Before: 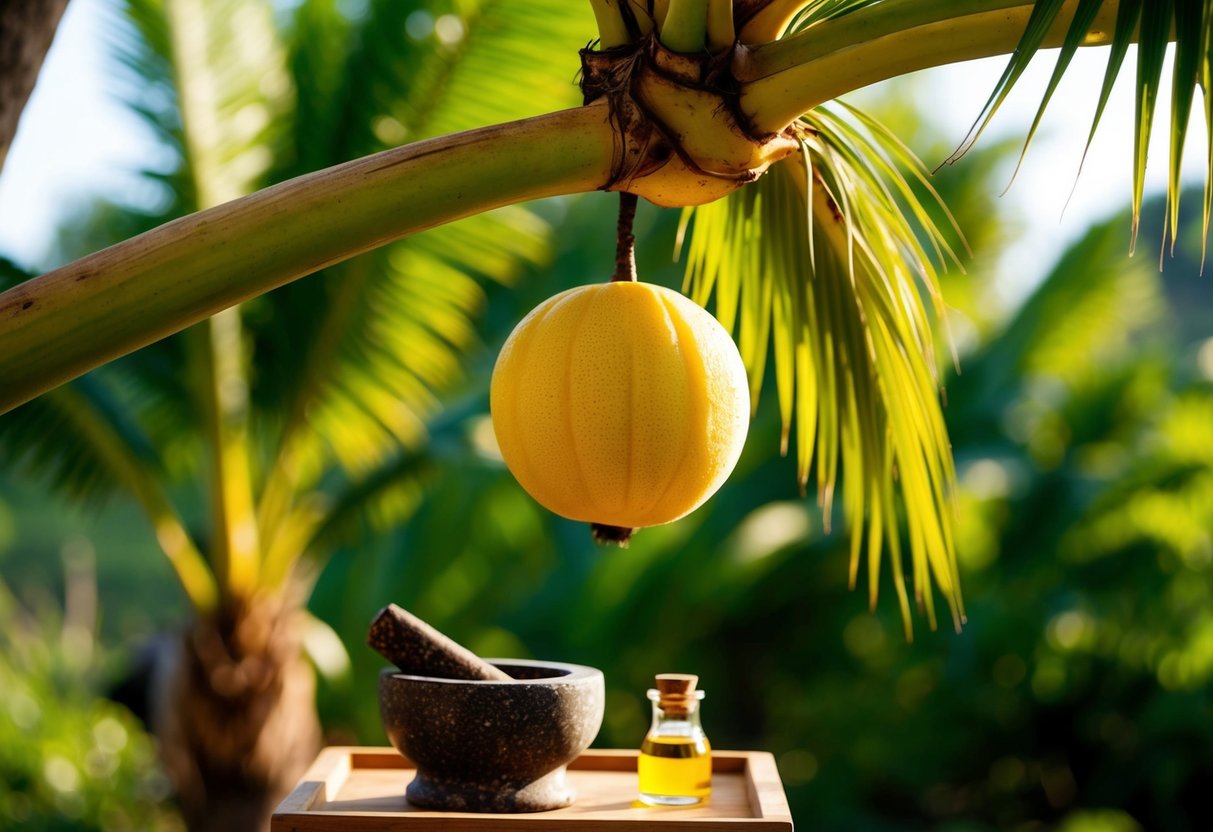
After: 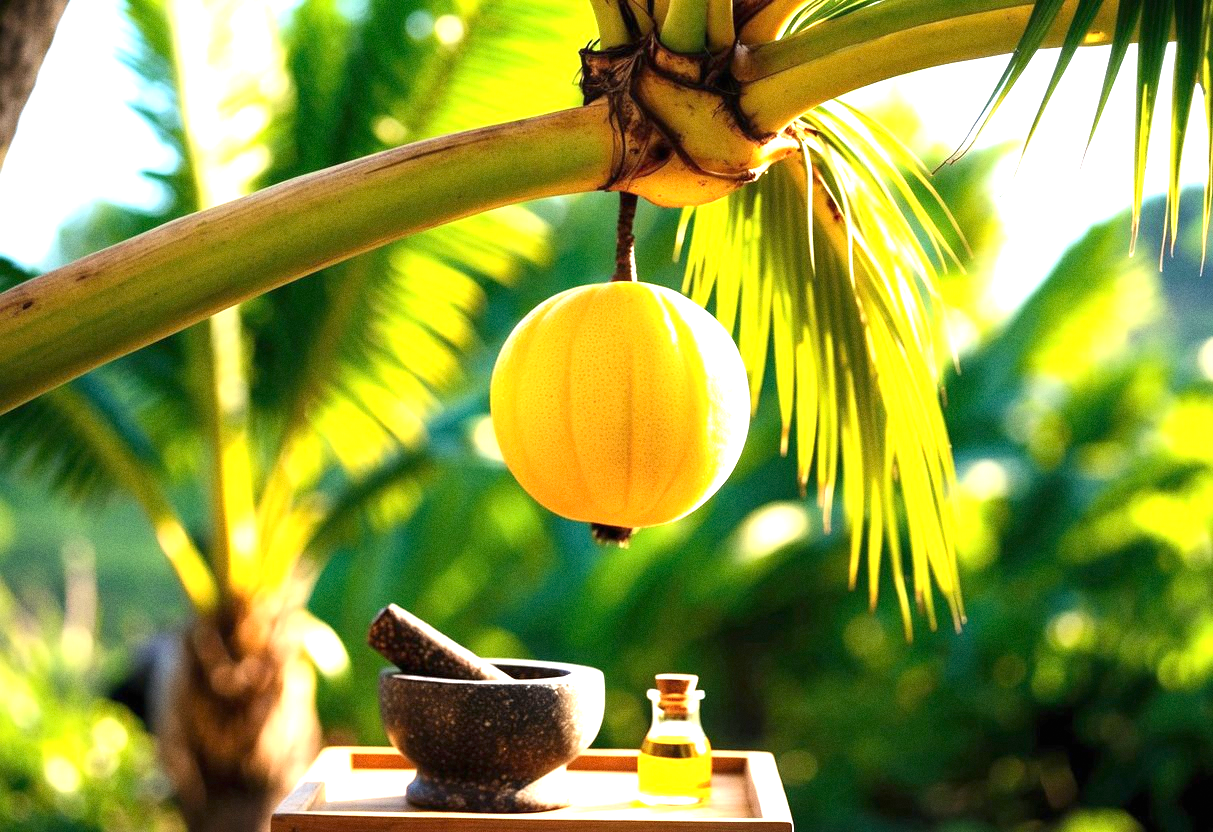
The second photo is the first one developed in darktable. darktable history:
grain: on, module defaults
exposure: black level correction 0, exposure 1.5 EV, compensate exposure bias true, compensate highlight preservation false
